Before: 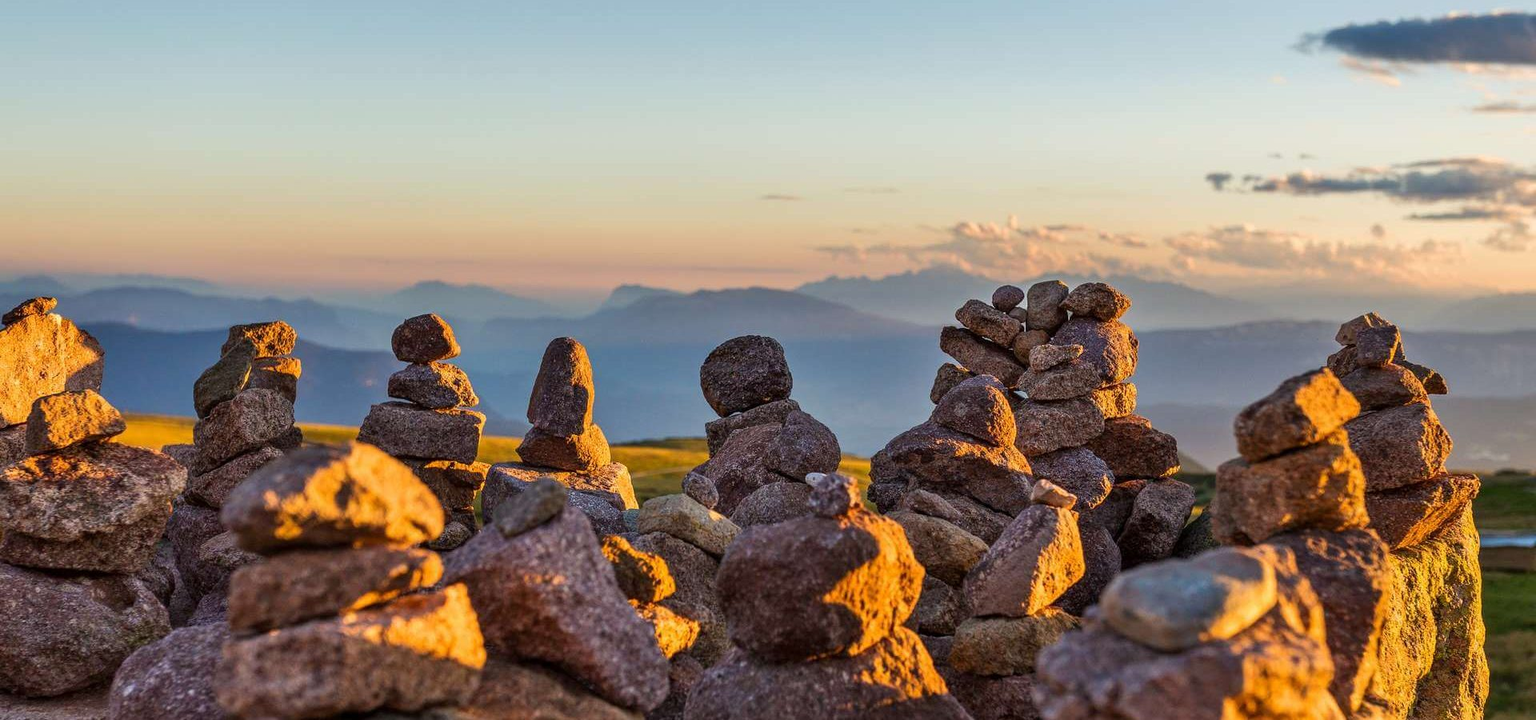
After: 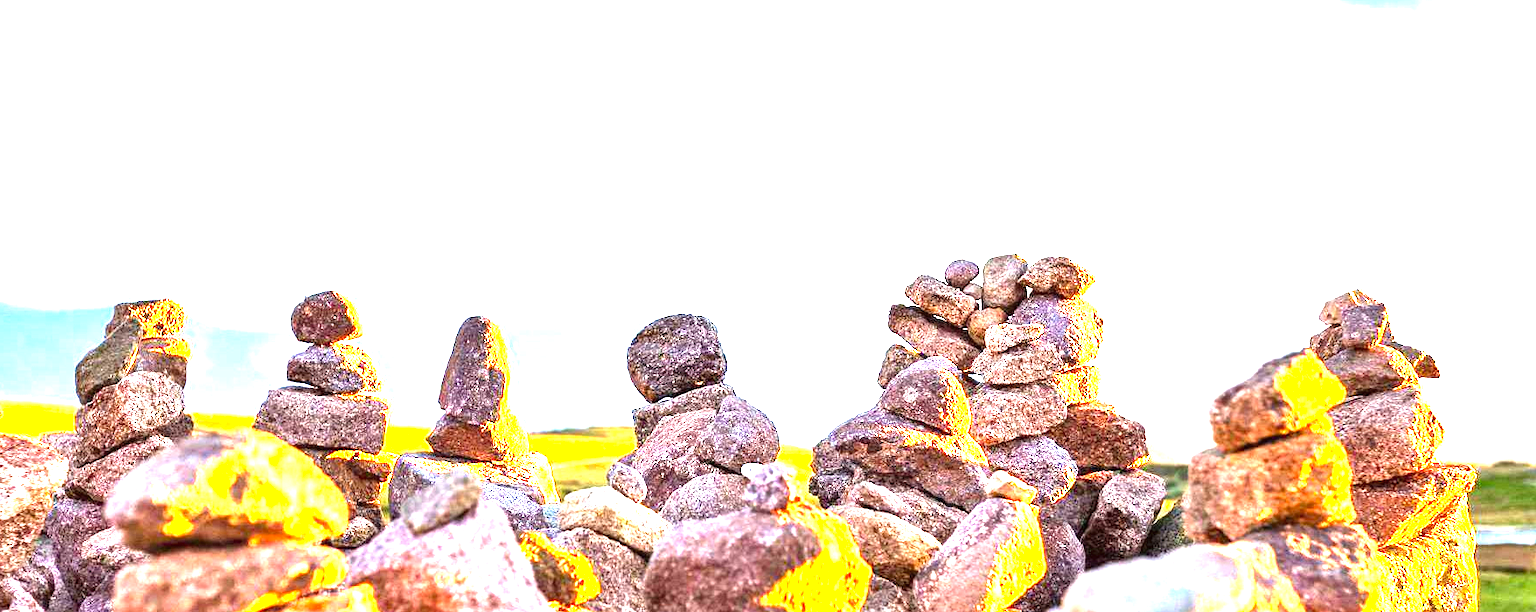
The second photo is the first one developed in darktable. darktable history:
base curve: curves: ch0 [(0, 0) (0.472, 0.455) (1, 1)], preserve colors none
crop: left 8.168%, top 6.606%, bottom 15.283%
exposure: black level correction 0, exposure 1.474 EV, compensate exposure bias true, compensate highlight preservation false
levels: black 0.059%, white 99.96%, levels [0, 0.281, 0.562]
